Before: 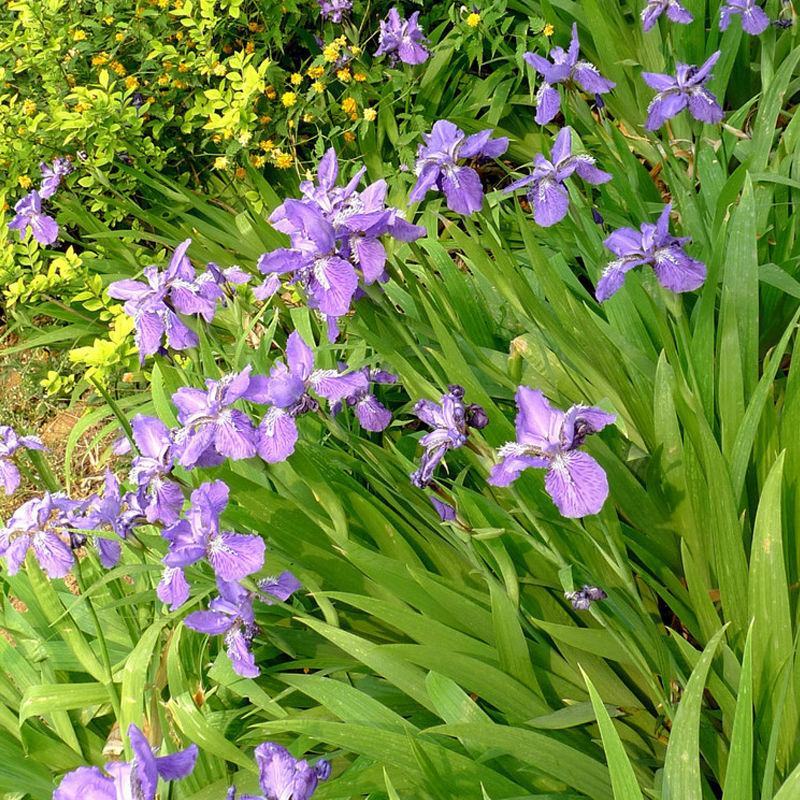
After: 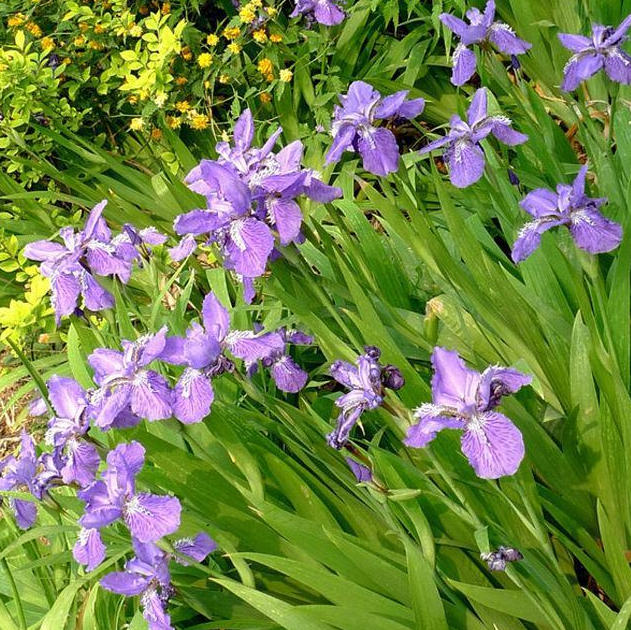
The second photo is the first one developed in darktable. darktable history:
crop and rotate: left 10.589%, top 5.109%, right 10.487%, bottom 16.092%
